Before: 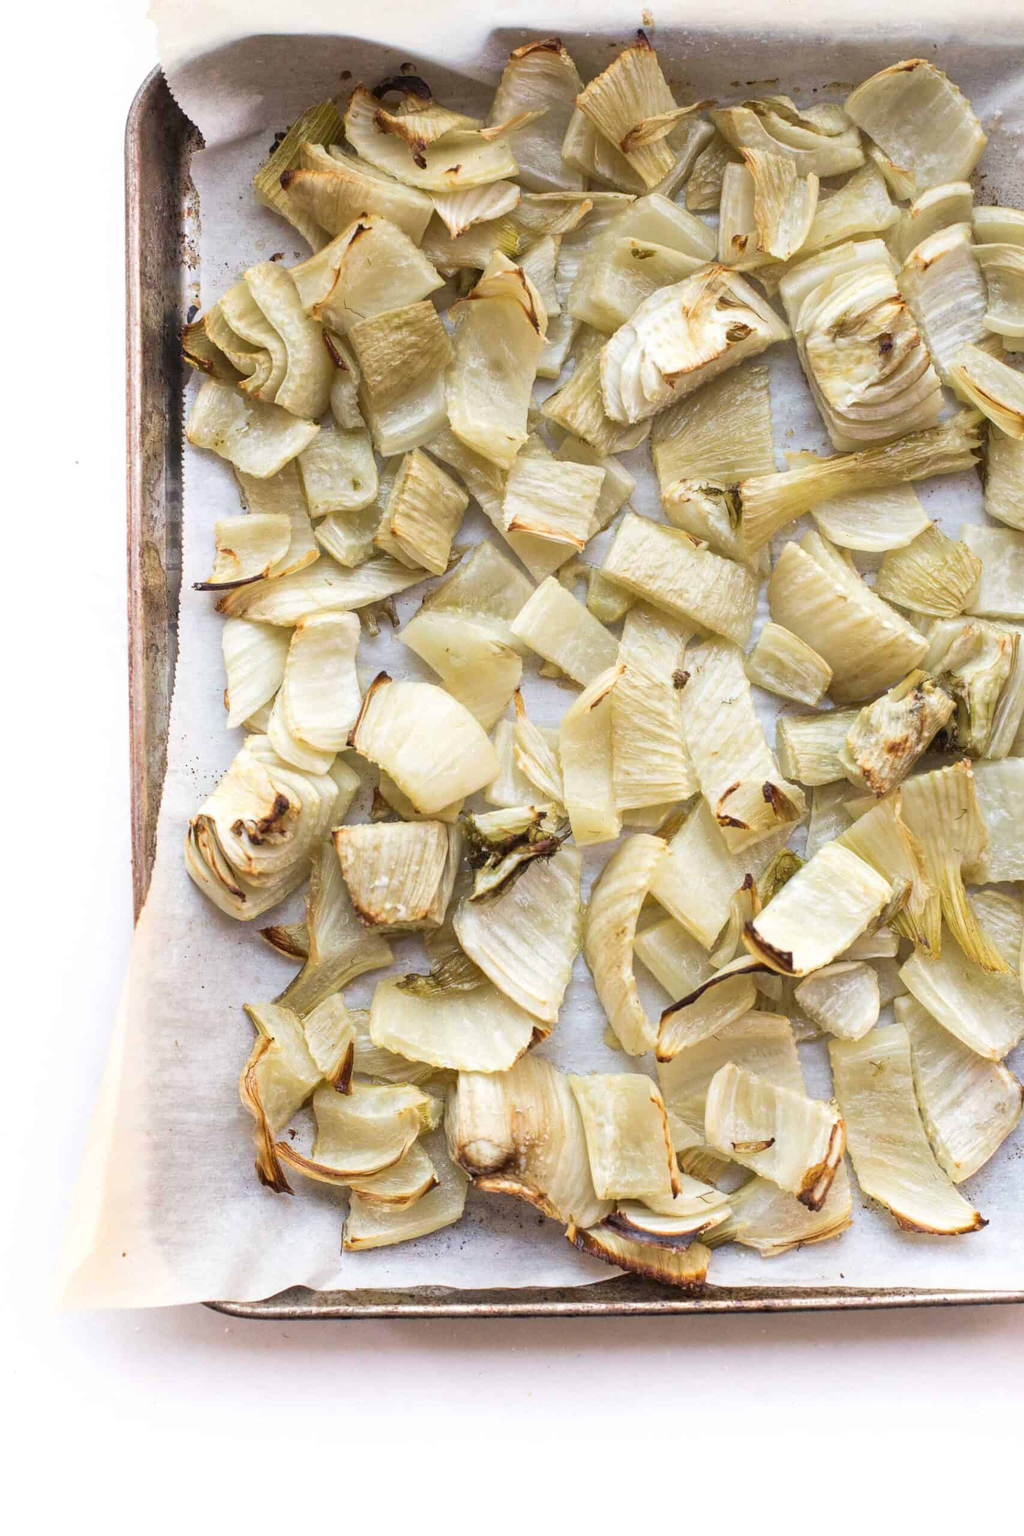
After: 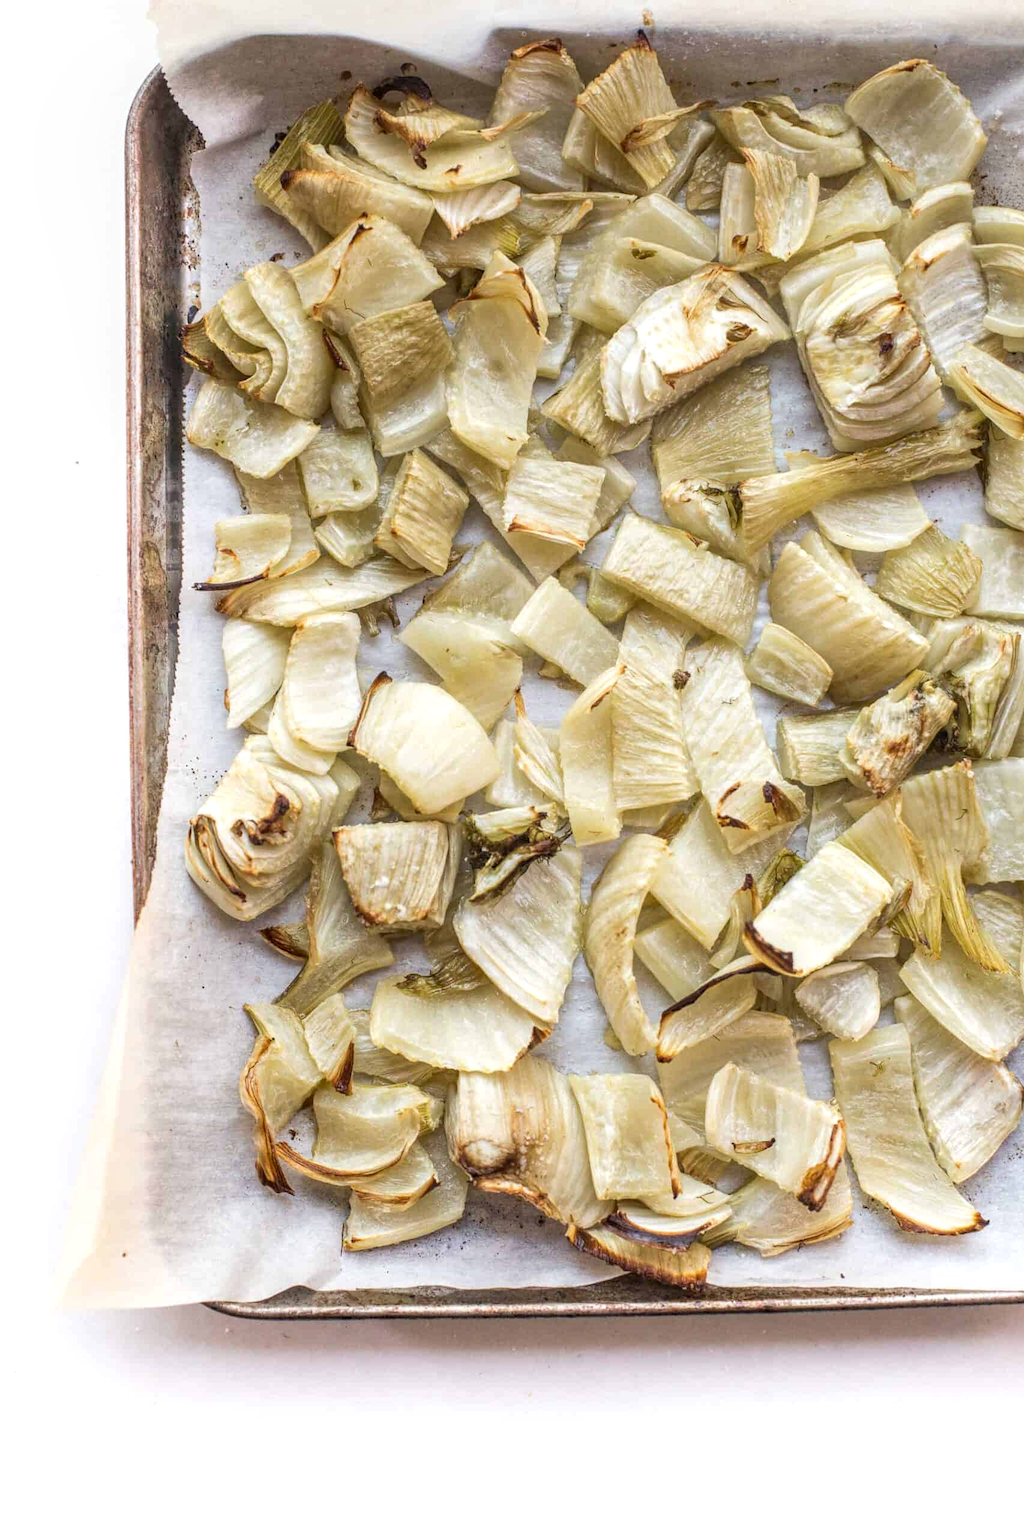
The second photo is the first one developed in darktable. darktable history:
sharpen: radius 5.359, amount 0.317, threshold 26.318
local contrast: highlights 5%, shadows 5%, detail 134%
